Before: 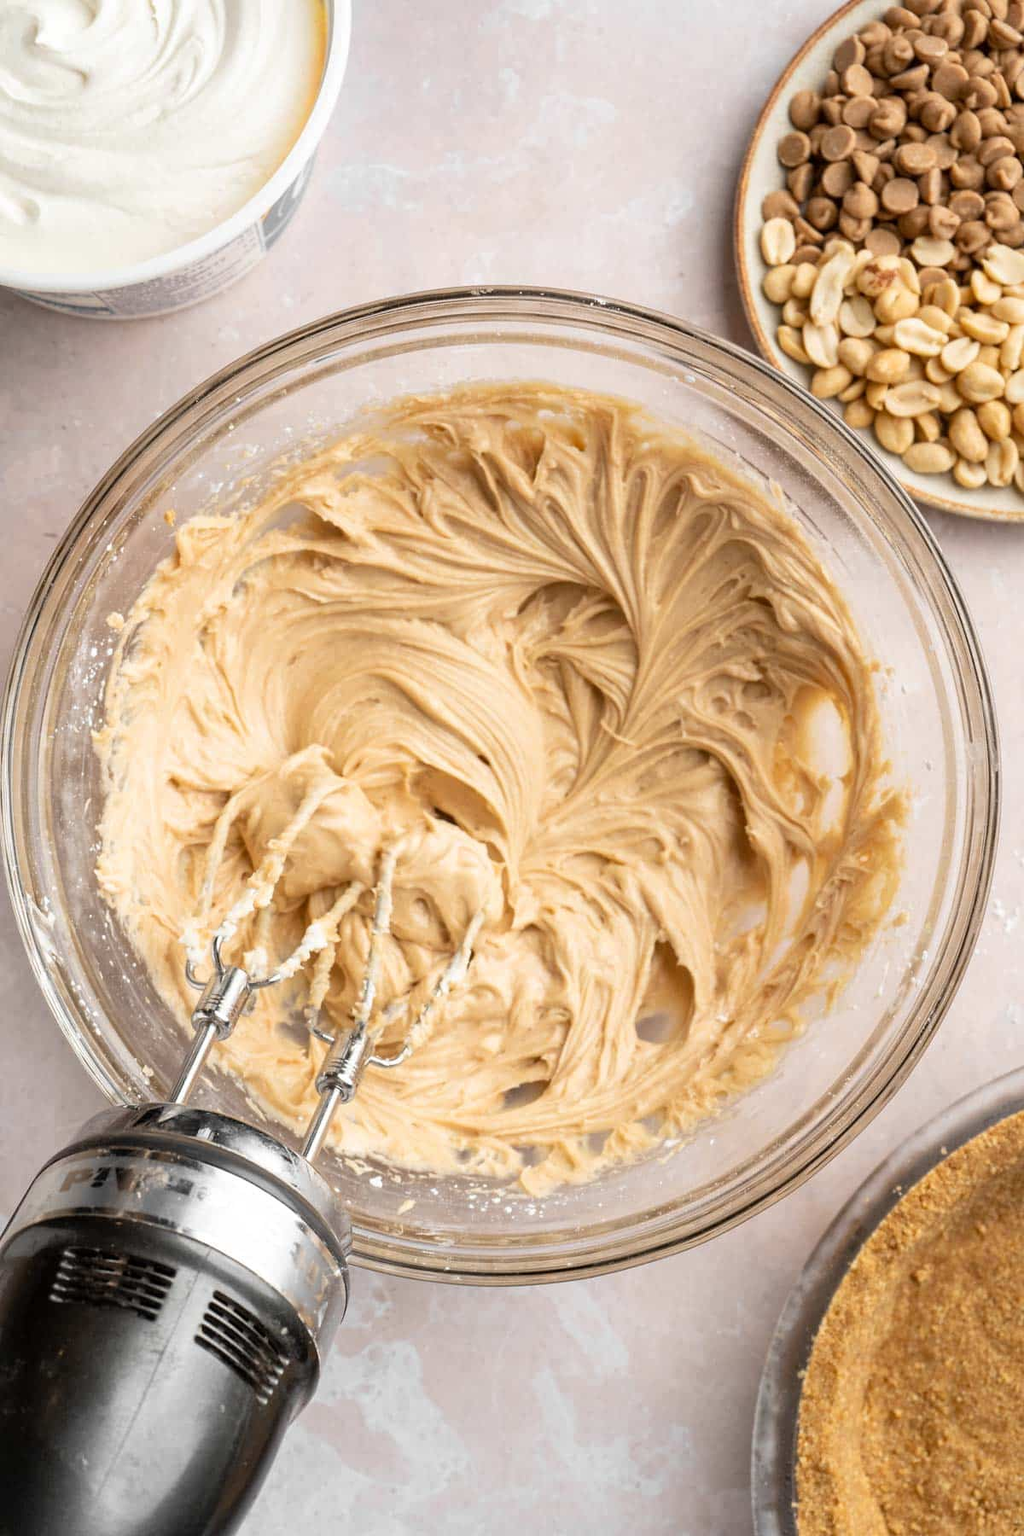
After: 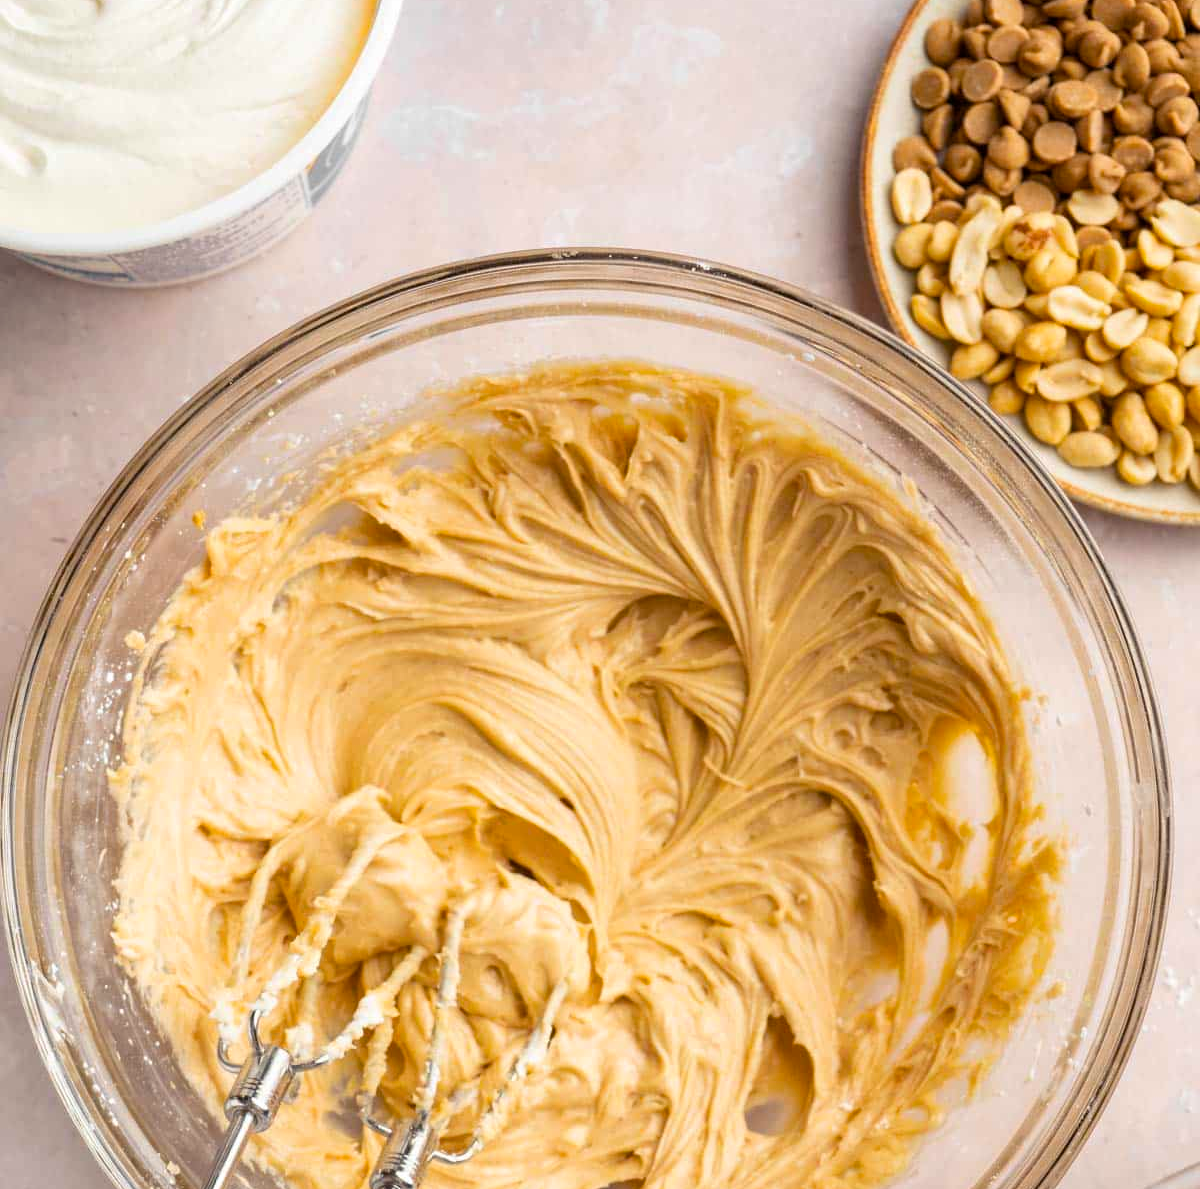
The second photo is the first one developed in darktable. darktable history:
color balance rgb: shadows lift › chroma 3.133%, shadows lift › hue 280.11°, perceptual saturation grading › global saturation 30.211%, global vibrance 15.072%
crop and rotate: top 4.883%, bottom 29.056%
